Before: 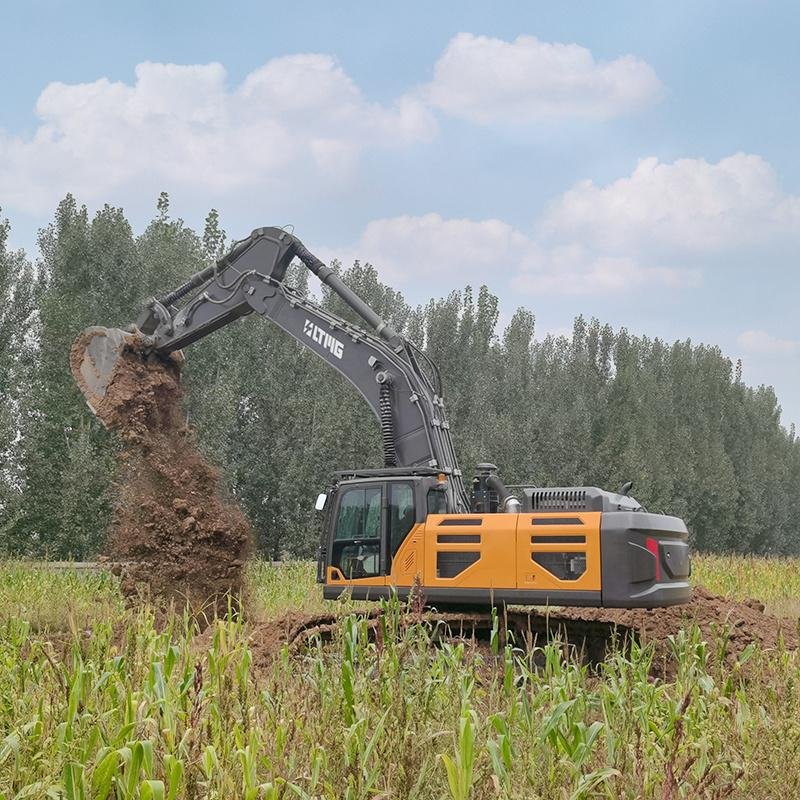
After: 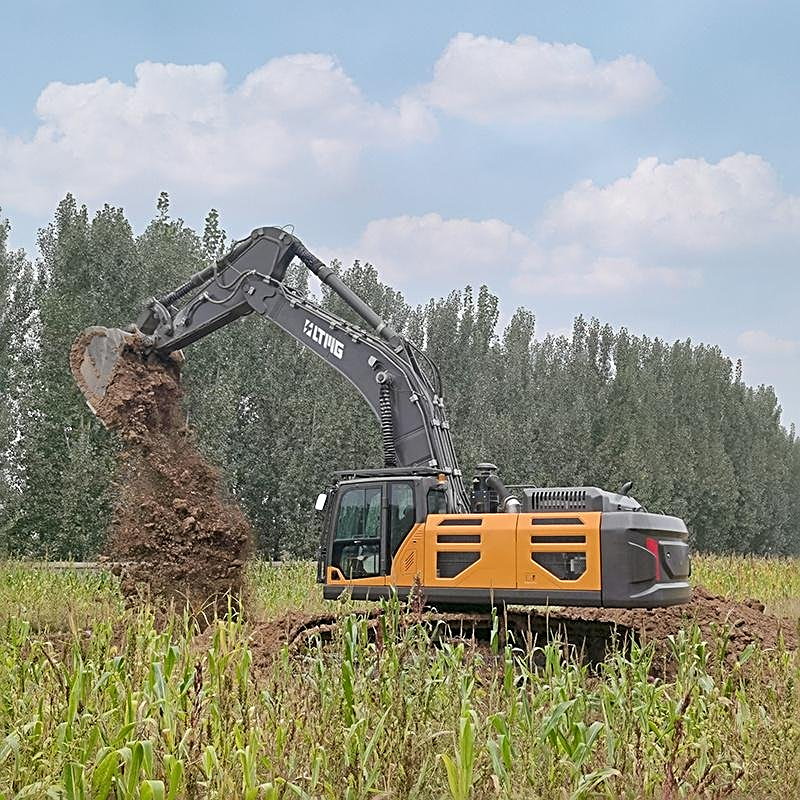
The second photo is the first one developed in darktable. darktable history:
sharpen: radius 2.685, amount 0.668
